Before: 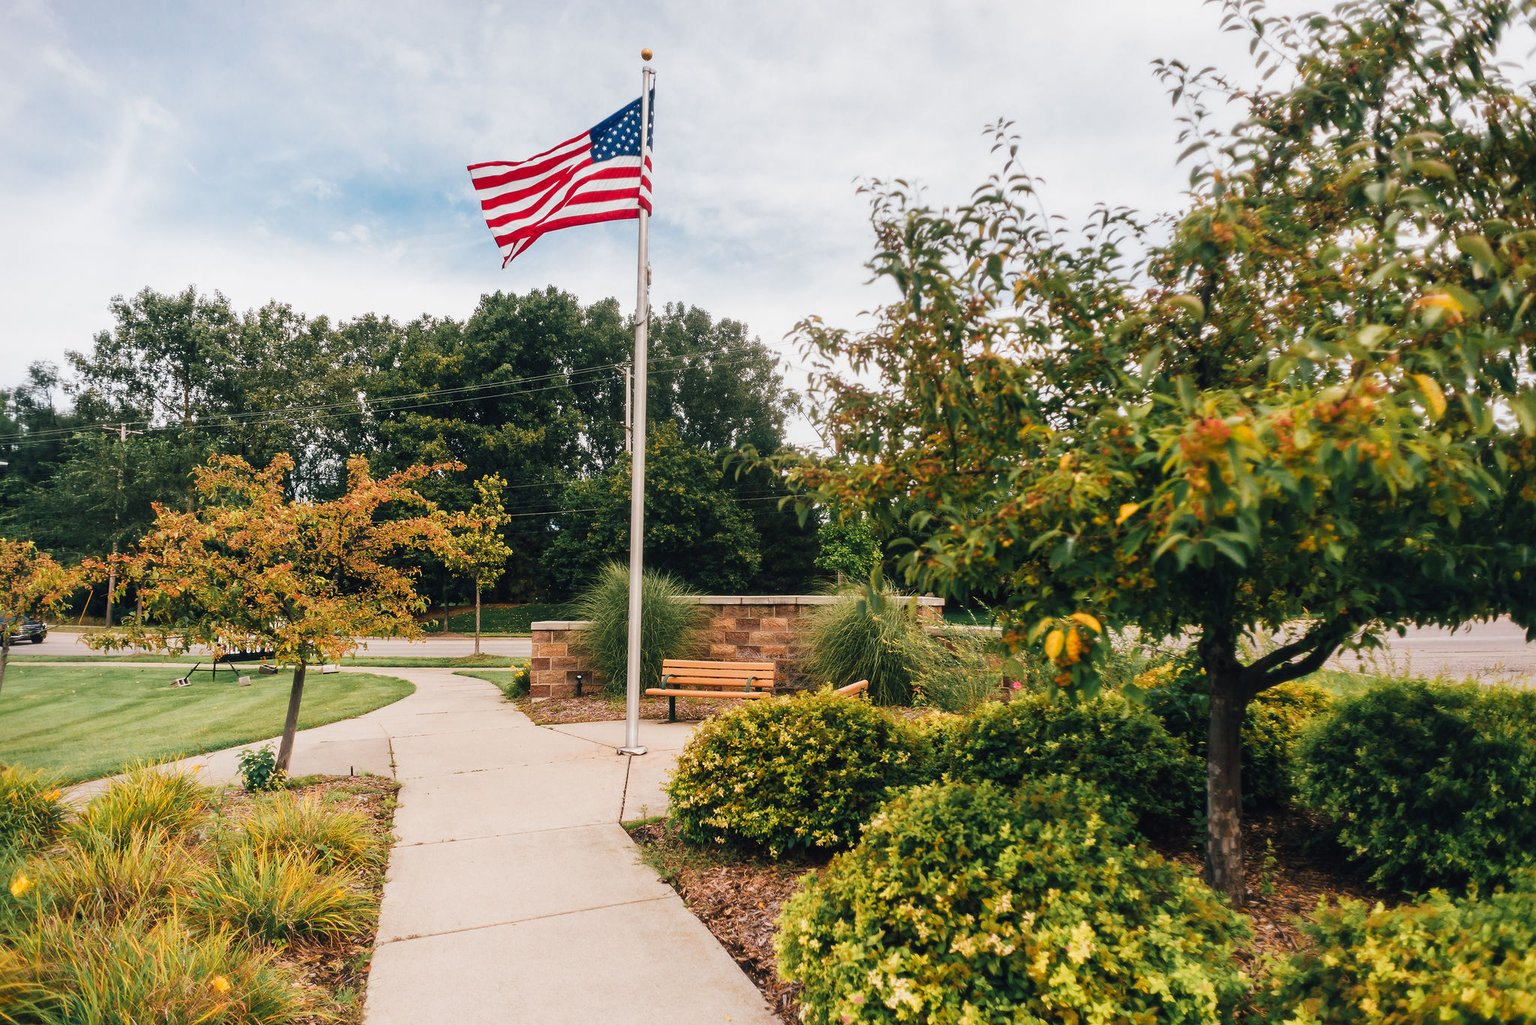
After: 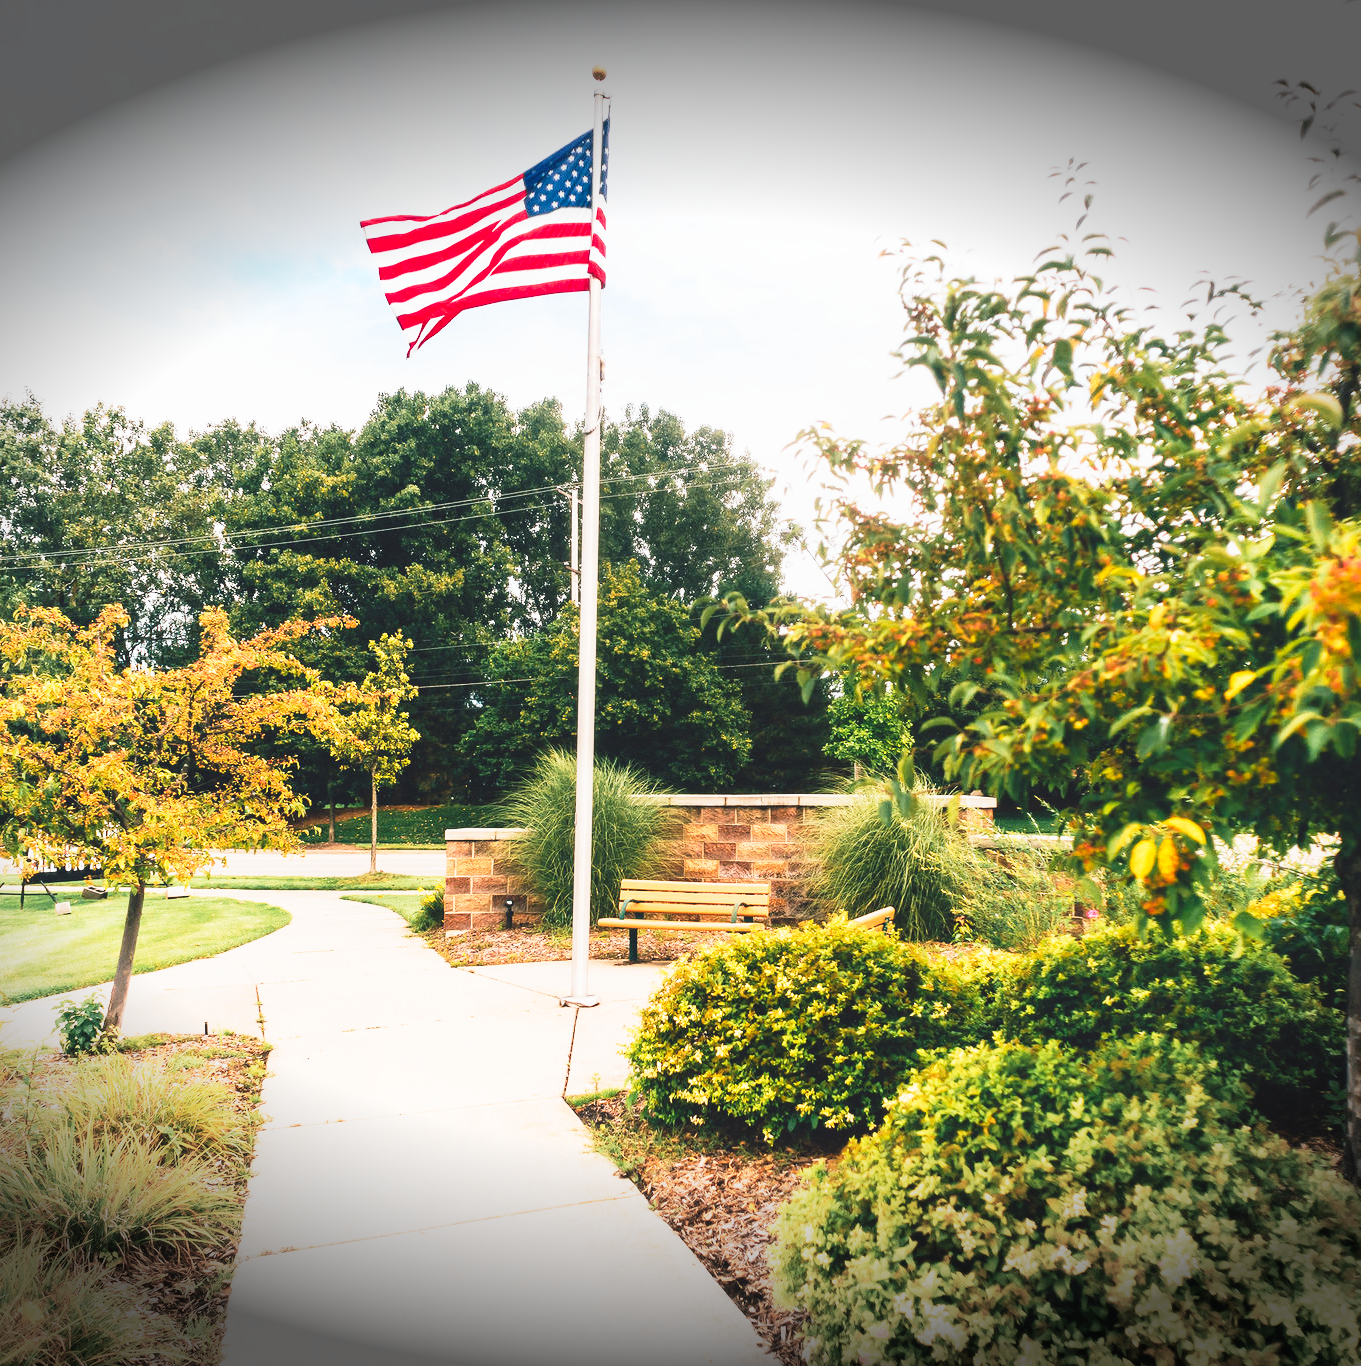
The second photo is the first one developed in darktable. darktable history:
vignetting: fall-off start 100.59%, brightness -0.886, width/height ratio 1.323
exposure: black level correction -0.015, compensate highlight preservation false
crop and rotate: left 12.876%, right 20.624%
contrast brightness saturation: contrast 0.134, brightness -0.047, saturation 0.158
local contrast: mode bilateral grid, contrast 100, coarseness 99, detail 89%, midtone range 0.2
base curve: curves: ch0 [(0, 0) (0.012, 0.01) (0.073, 0.168) (0.31, 0.711) (0.645, 0.957) (1, 1)], preserve colors none
